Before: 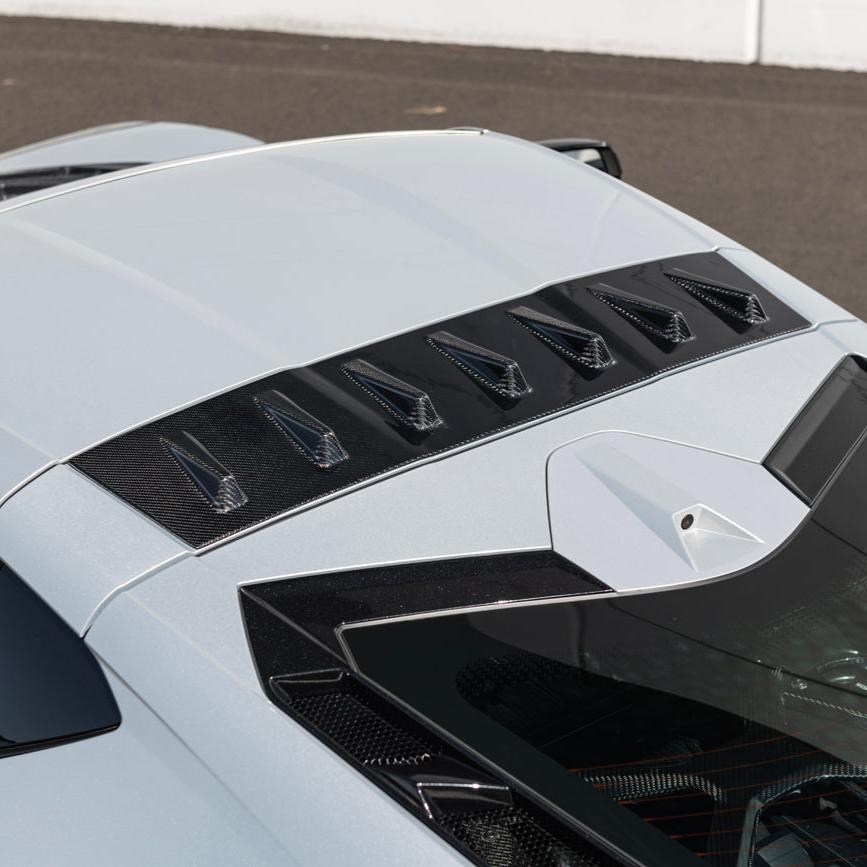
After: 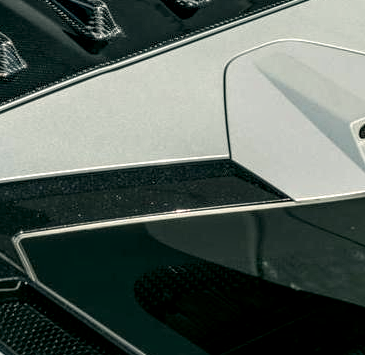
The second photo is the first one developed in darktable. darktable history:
color correction: highlights a* -0.482, highlights b* 9.48, shadows a* -9.48, shadows b* 0.803
crop: left 37.221%, top 45.169%, right 20.63%, bottom 13.777%
local contrast: highlights 19%, detail 186%
